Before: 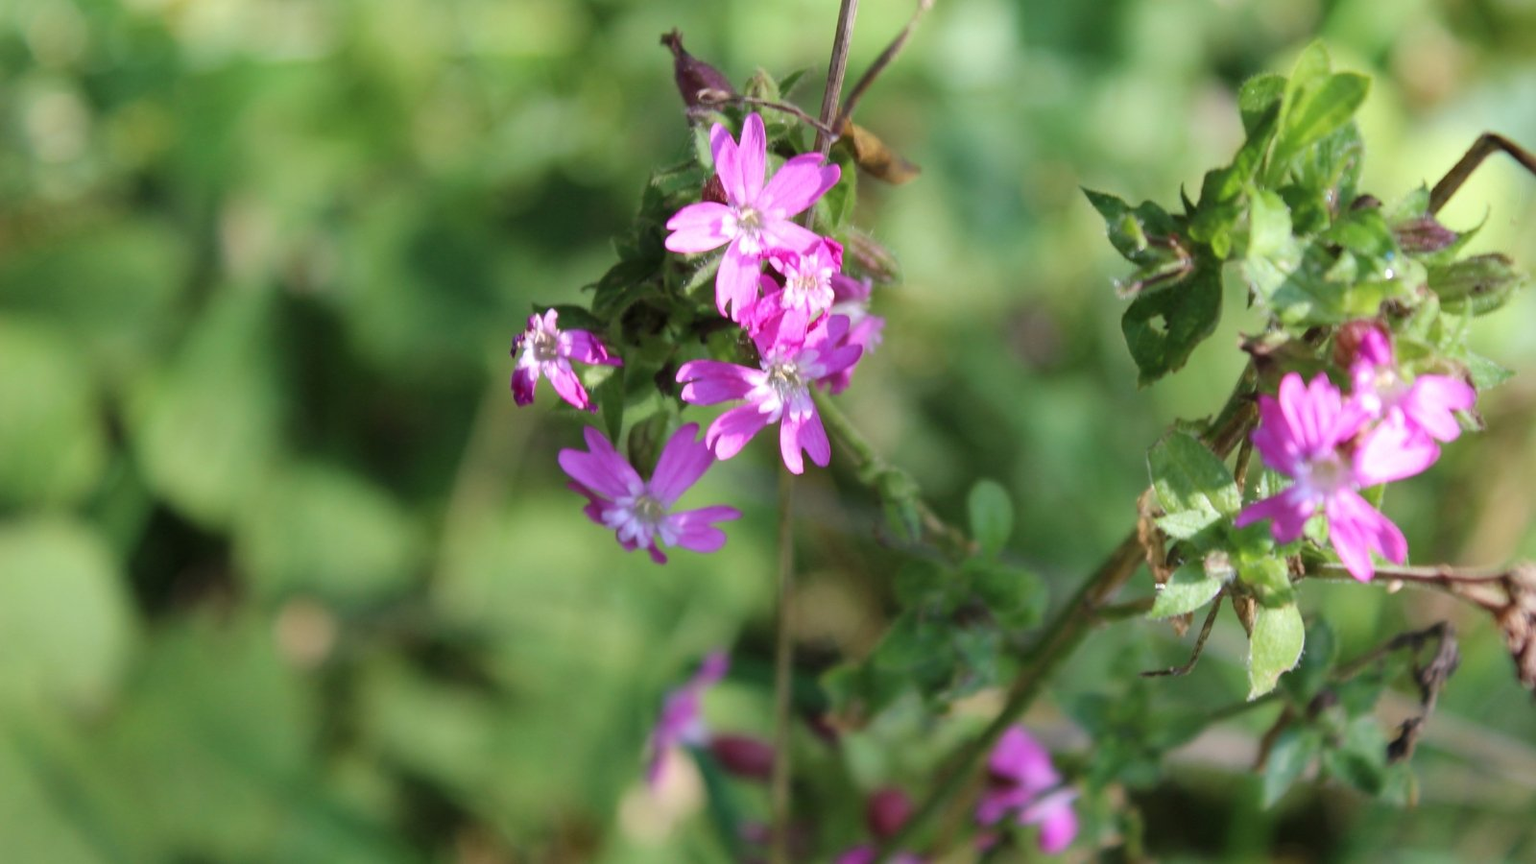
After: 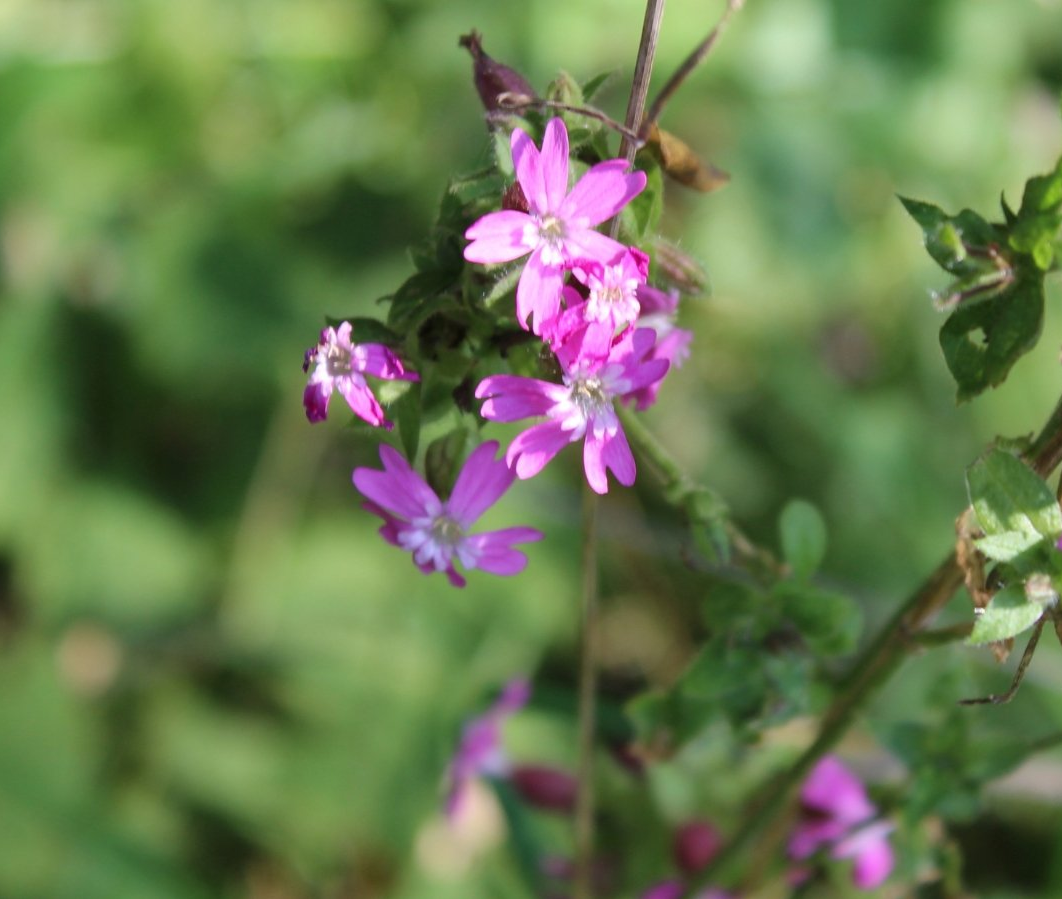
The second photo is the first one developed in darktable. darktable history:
crop and rotate: left 14.316%, right 19.305%
